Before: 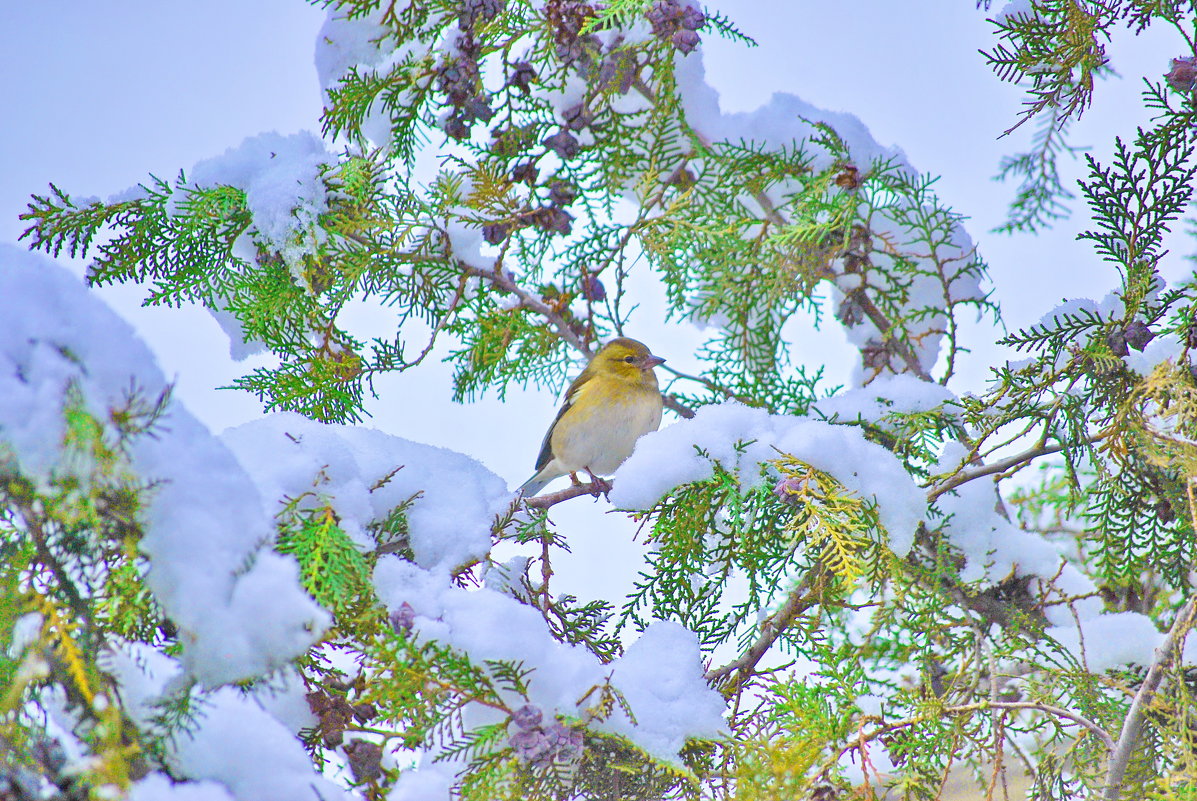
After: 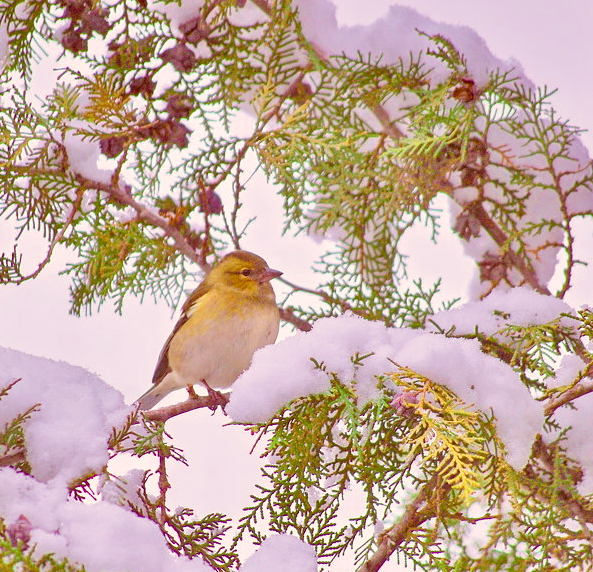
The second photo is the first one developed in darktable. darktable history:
color correction: highlights a* 9.03, highlights b* 8.71, shadows a* 40, shadows b* 40, saturation 0.8
crop: left 32.075%, top 10.976%, right 18.355%, bottom 17.596%
